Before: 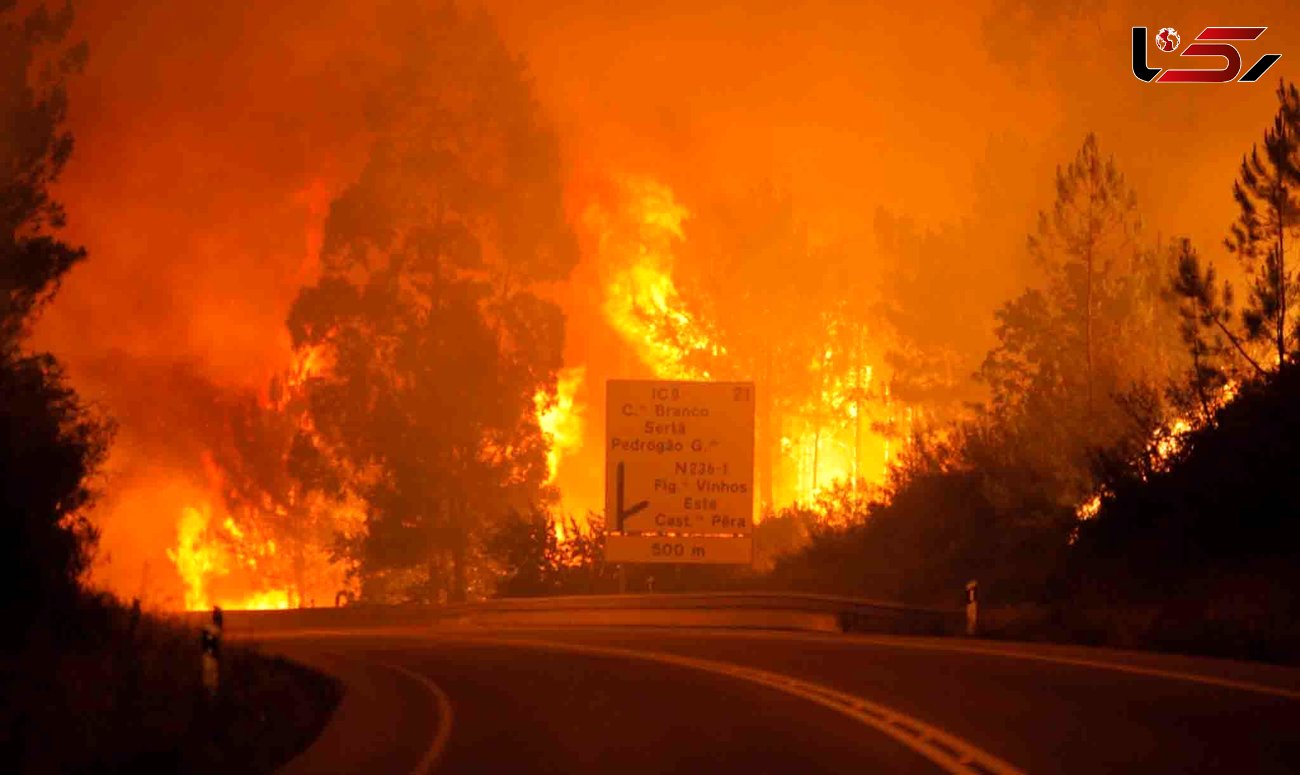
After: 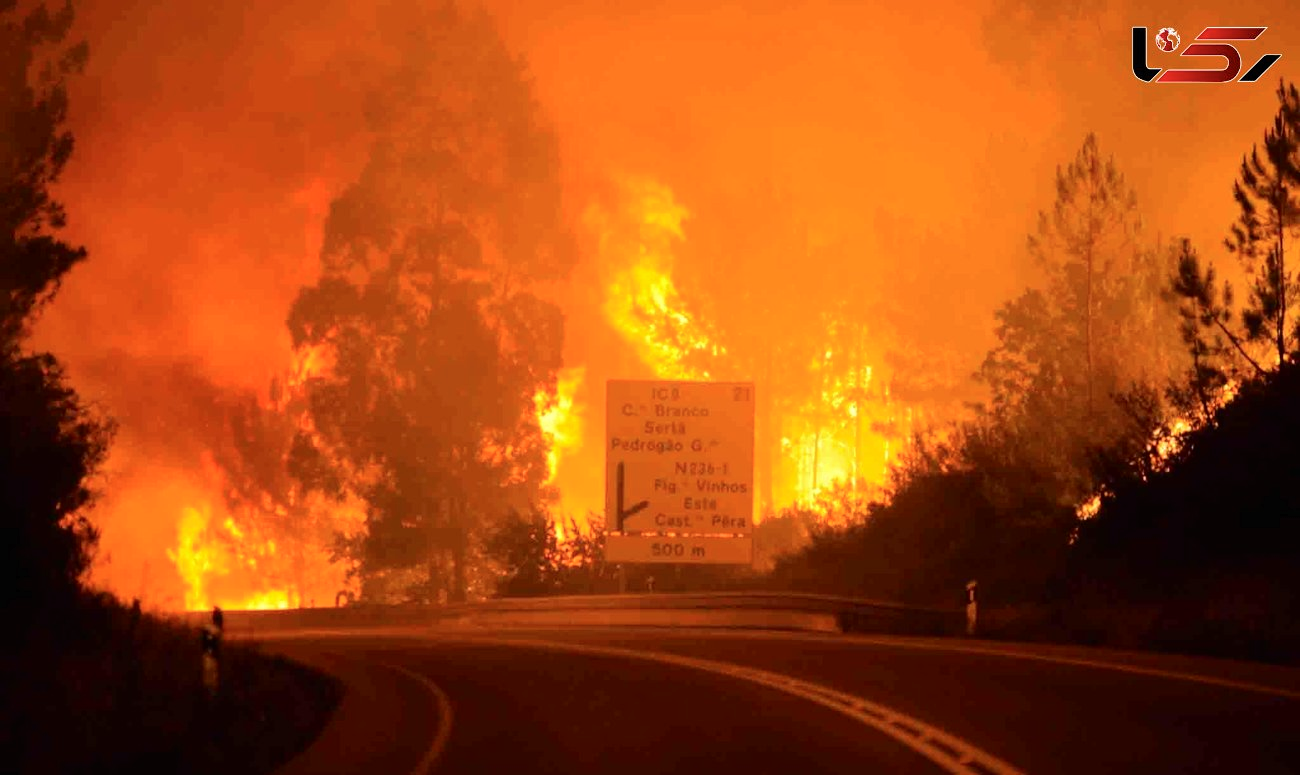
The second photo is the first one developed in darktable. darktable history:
tone curve: curves: ch0 [(0, 0) (0.003, 0.009) (0.011, 0.013) (0.025, 0.022) (0.044, 0.039) (0.069, 0.055) (0.1, 0.077) (0.136, 0.113) (0.177, 0.158) (0.224, 0.213) (0.277, 0.289) (0.335, 0.367) (0.399, 0.451) (0.468, 0.532) (0.543, 0.615) (0.623, 0.696) (0.709, 0.755) (0.801, 0.818) (0.898, 0.893) (1, 1)], color space Lab, independent channels, preserve colors none
